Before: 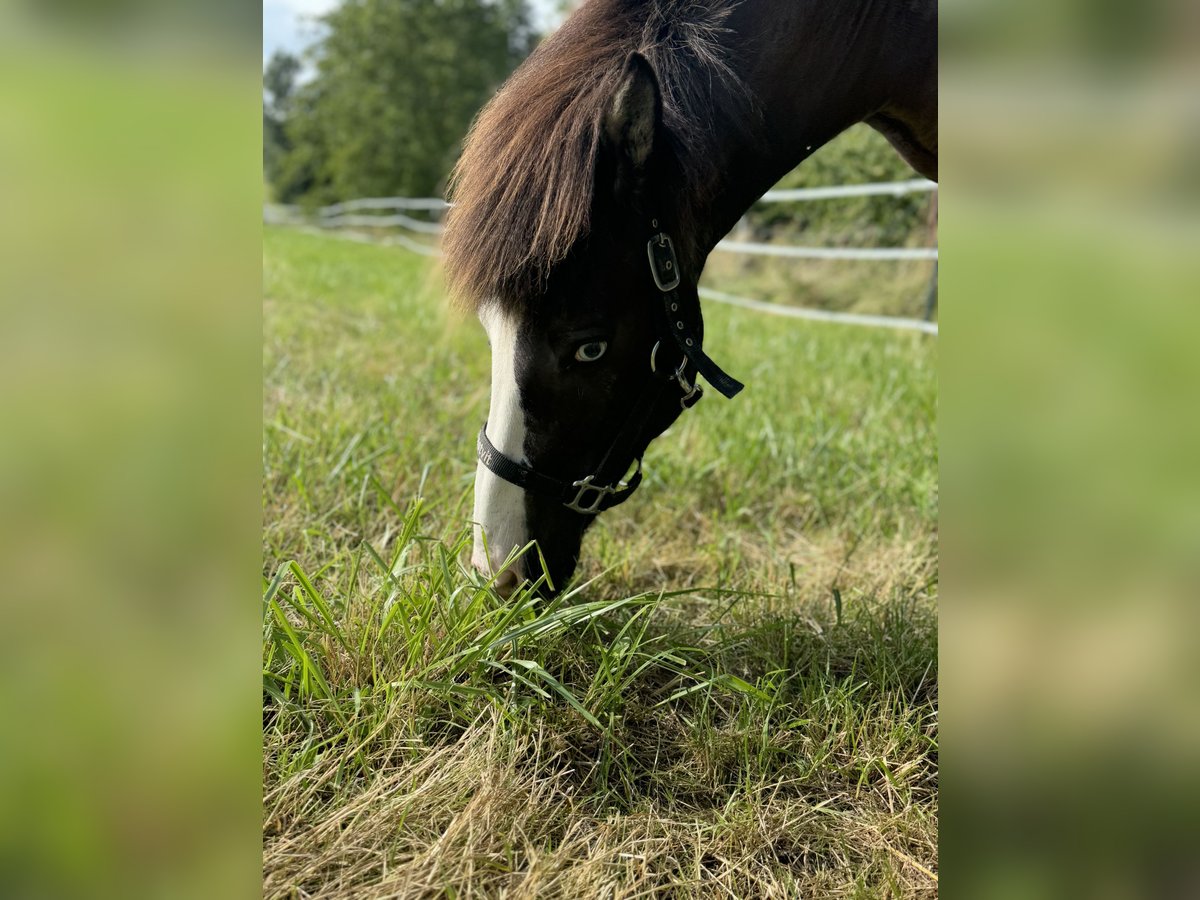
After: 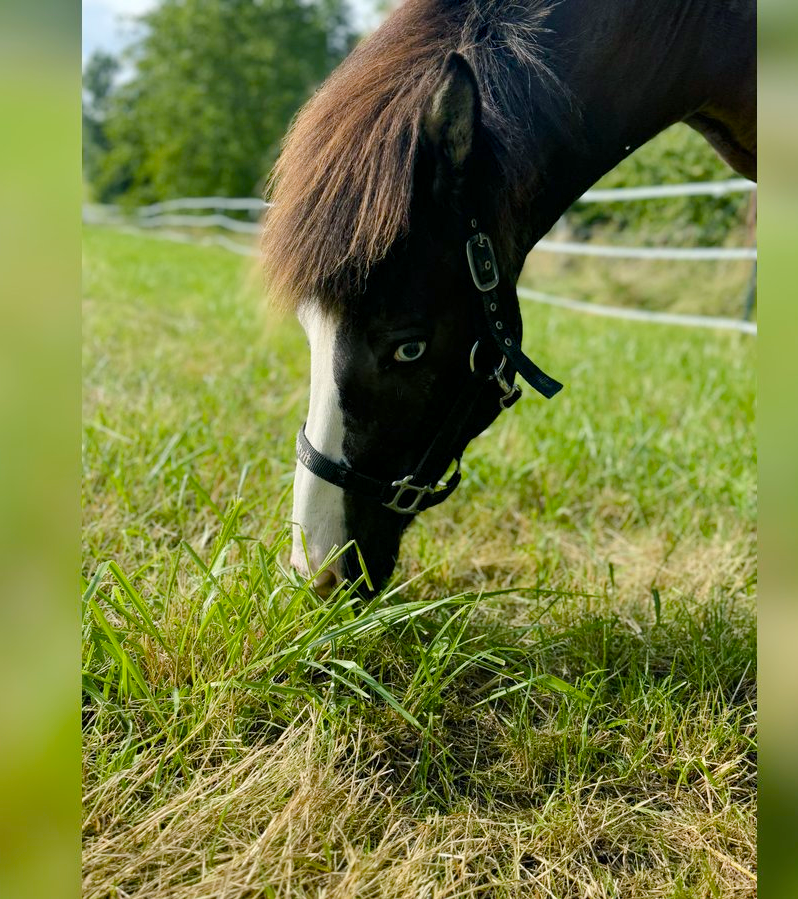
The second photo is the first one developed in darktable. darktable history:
color balance rgb: power › chroma 0.493%, power › hue 215.06°, perceptual saturation grading › global saturation 34.944%, perceptual saturation grading › highlights -29.866%, perceptual saturation grading › shadows 34.521%, perceptual brilliance grading › mid-tones 10.116%, perceptual brilliance grading › shadows 14.812%
crop and rotate: left 15.141%, right 18.311%
